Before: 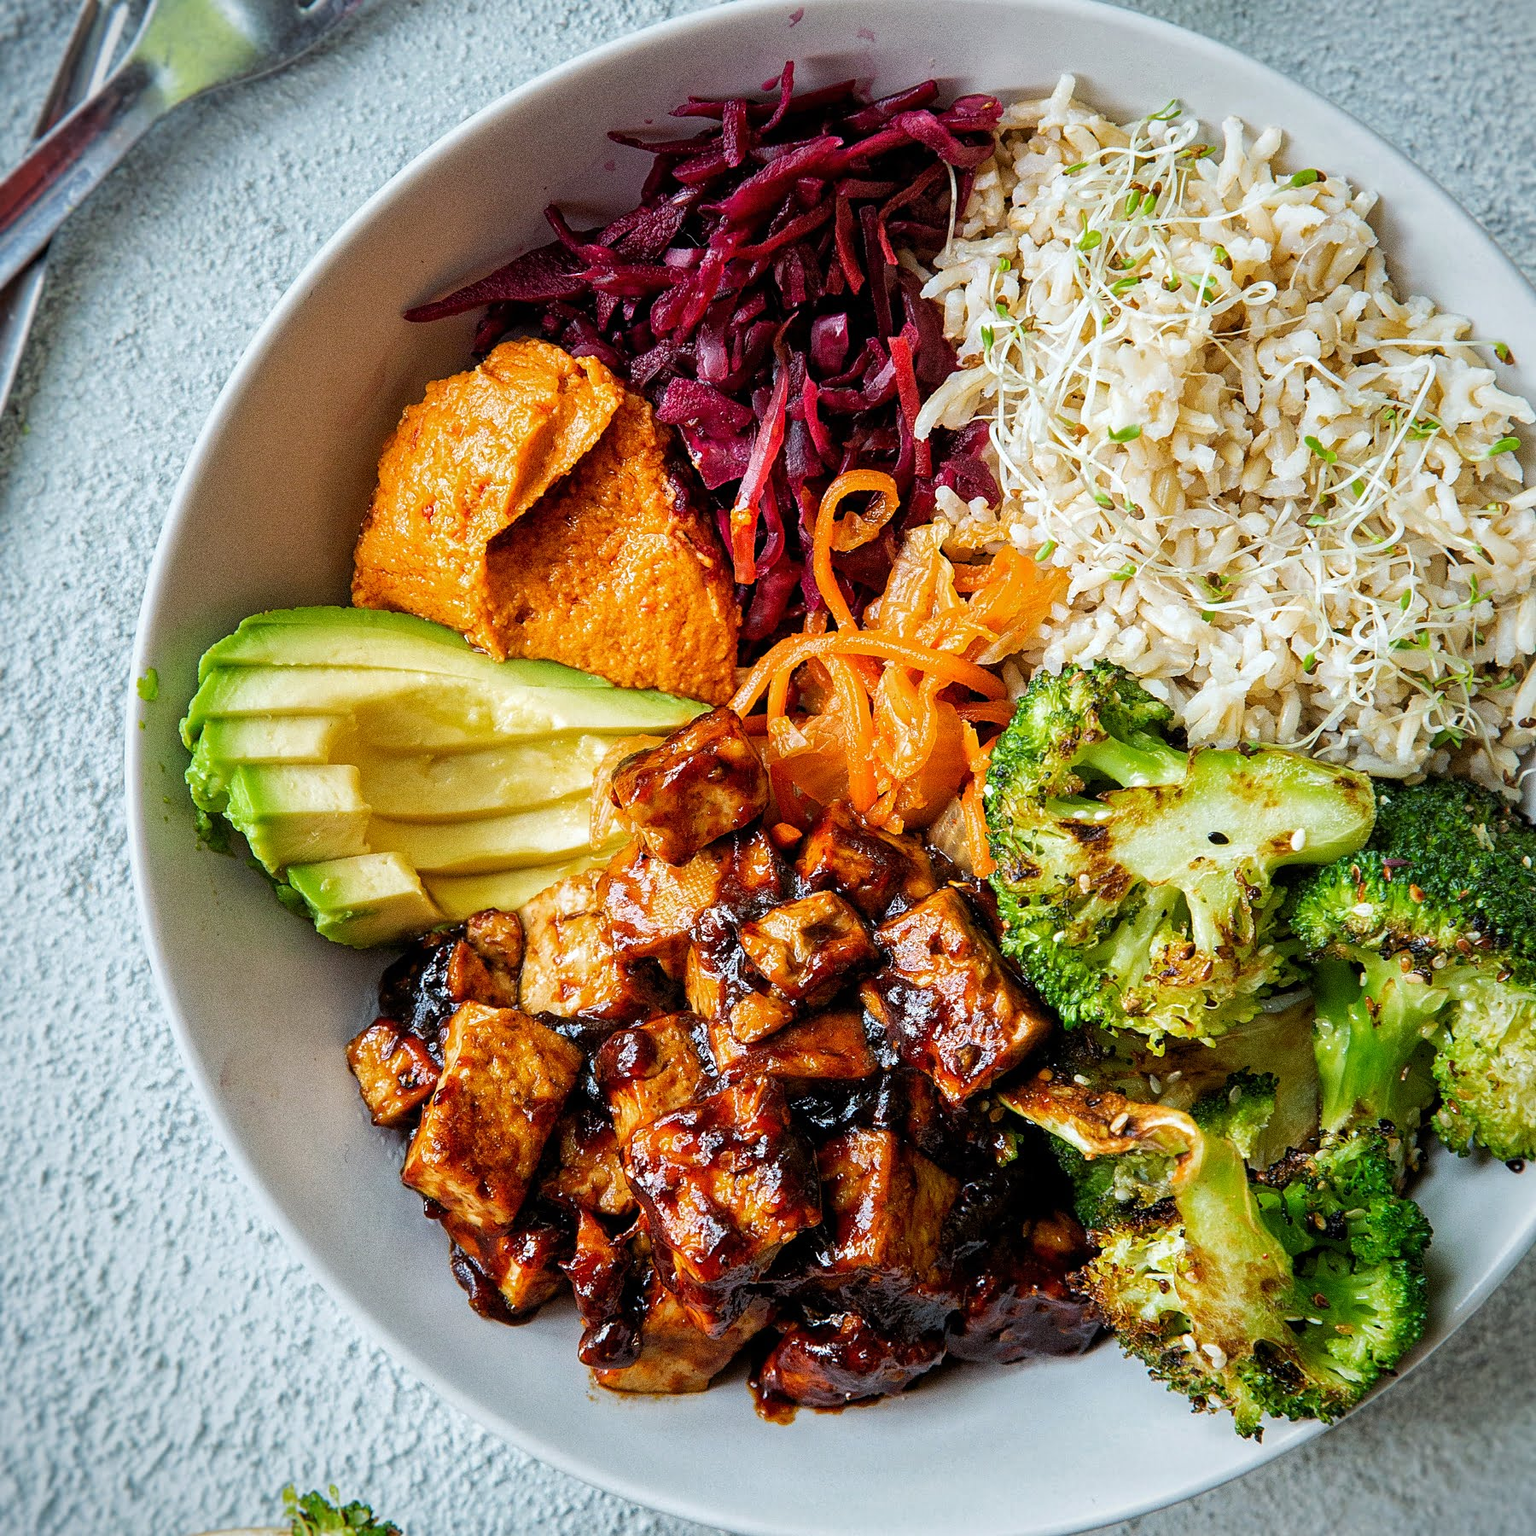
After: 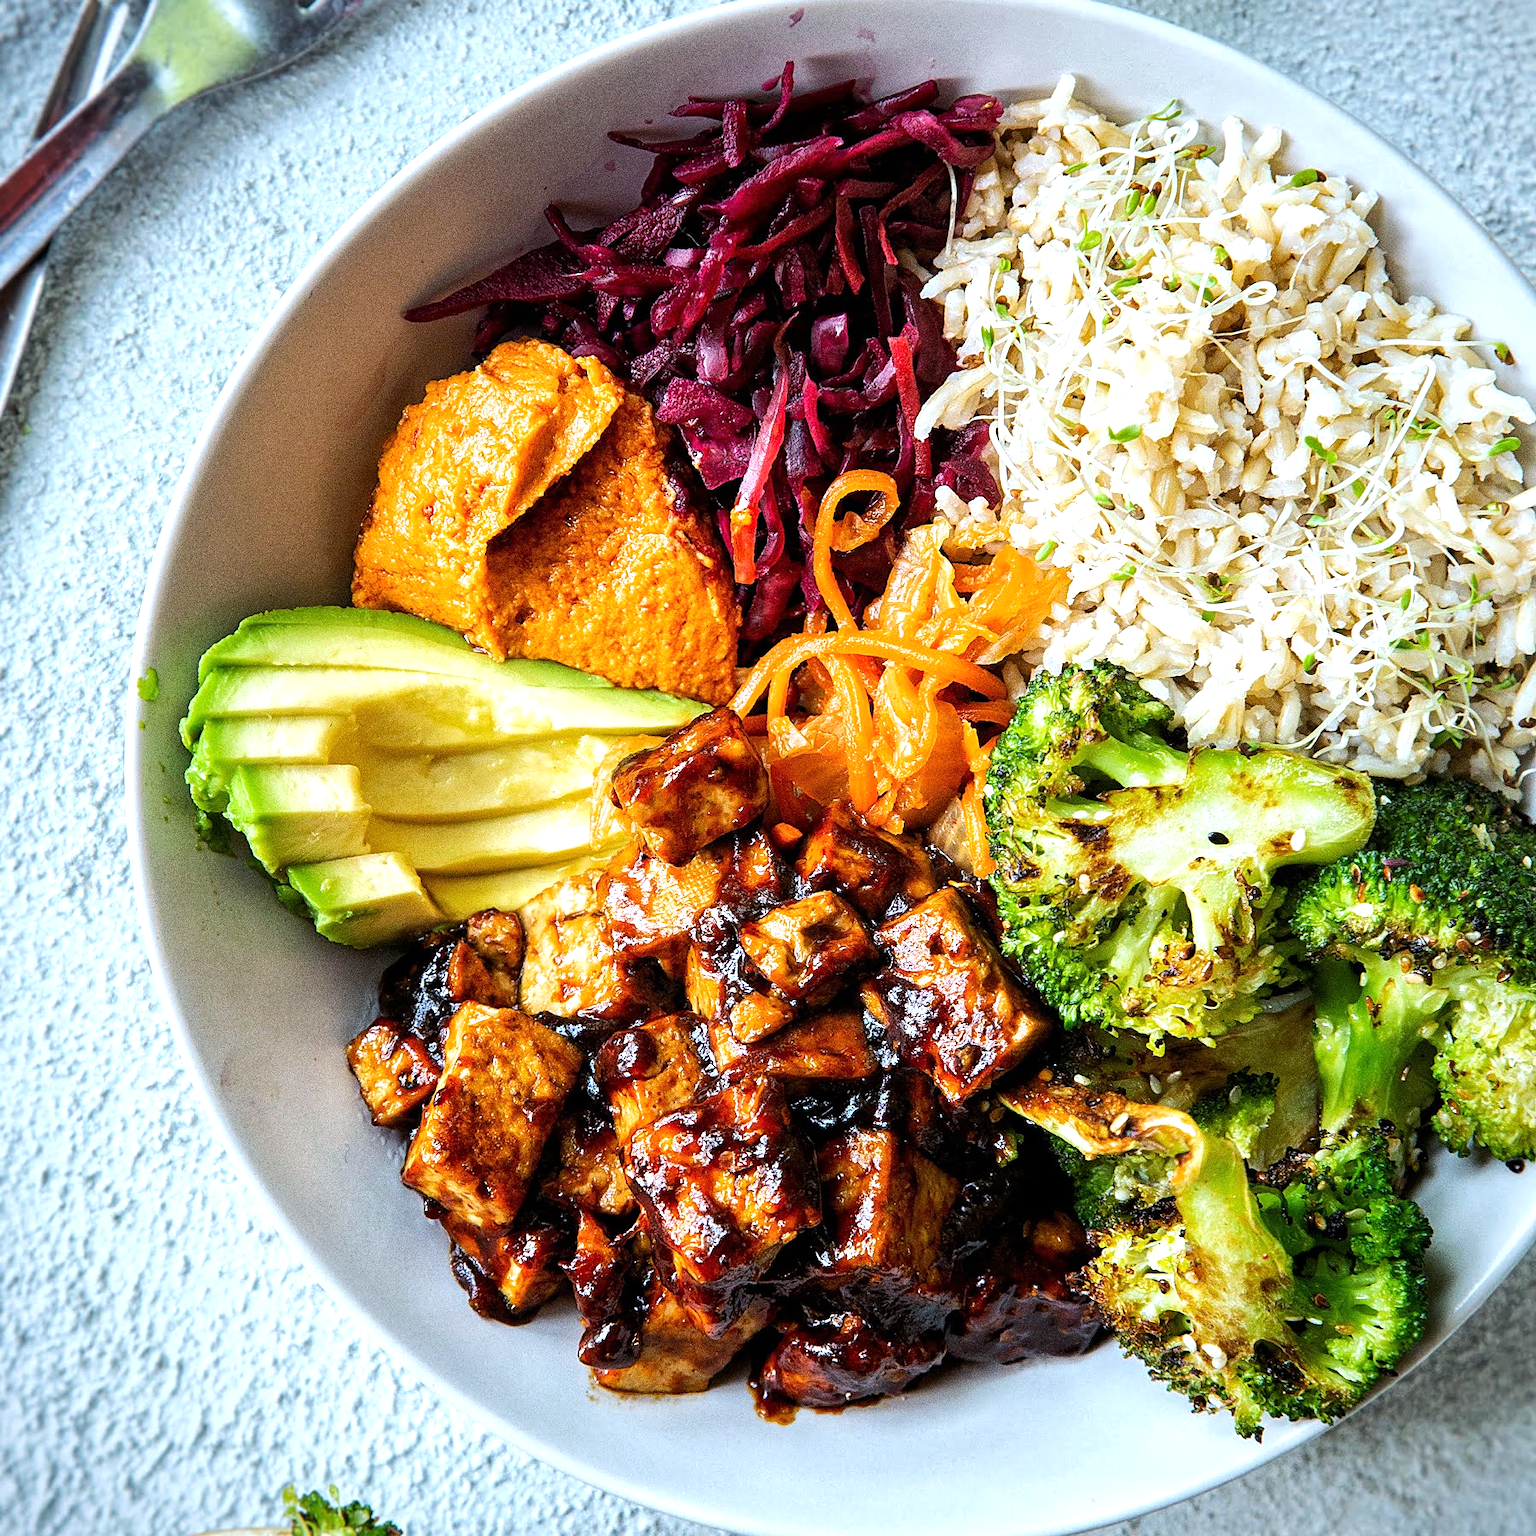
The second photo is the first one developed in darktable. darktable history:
exposure: exposure 0.2 EV, compensate highlight preservation false
tone equalizer: -8 EV -0.417 EV, -7 EV -0.389 EV, -6 EV -0.333 EV, -5 EV -0.222 EV, -3 EV 0.222 EV, -2 EV 0.333 EV, -1 EV 0.389 EV, +0 EV 0.417 EV, edges refinement/feathering 500, mask exposure compensation -1.57 EV, preserve details no
white balance: red 0.967, blue 1.049
